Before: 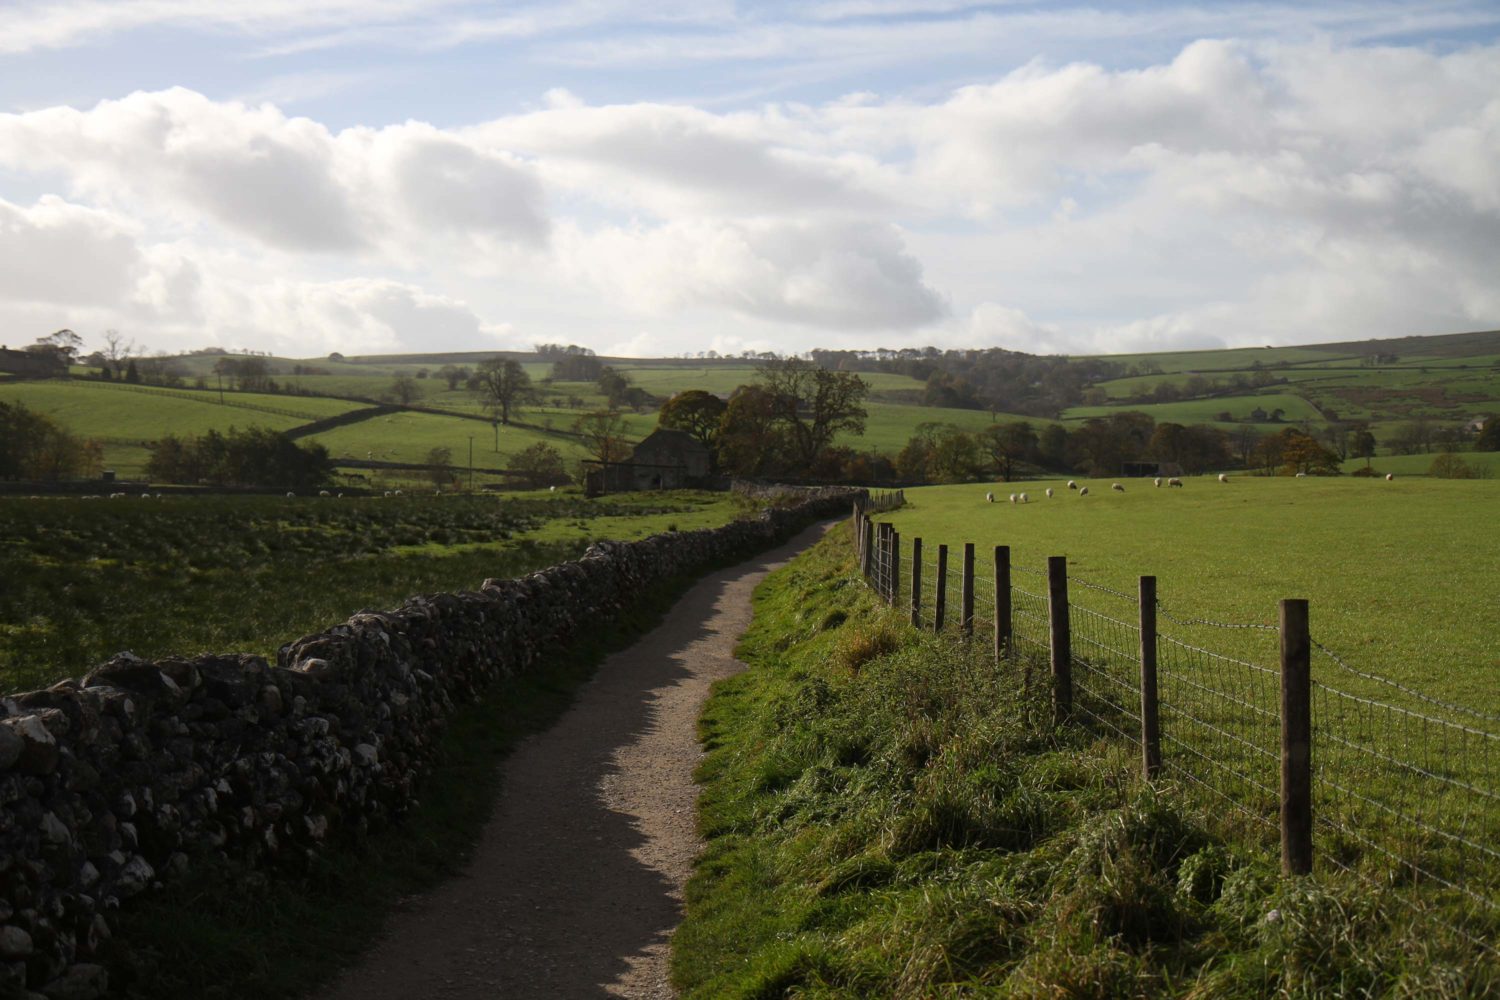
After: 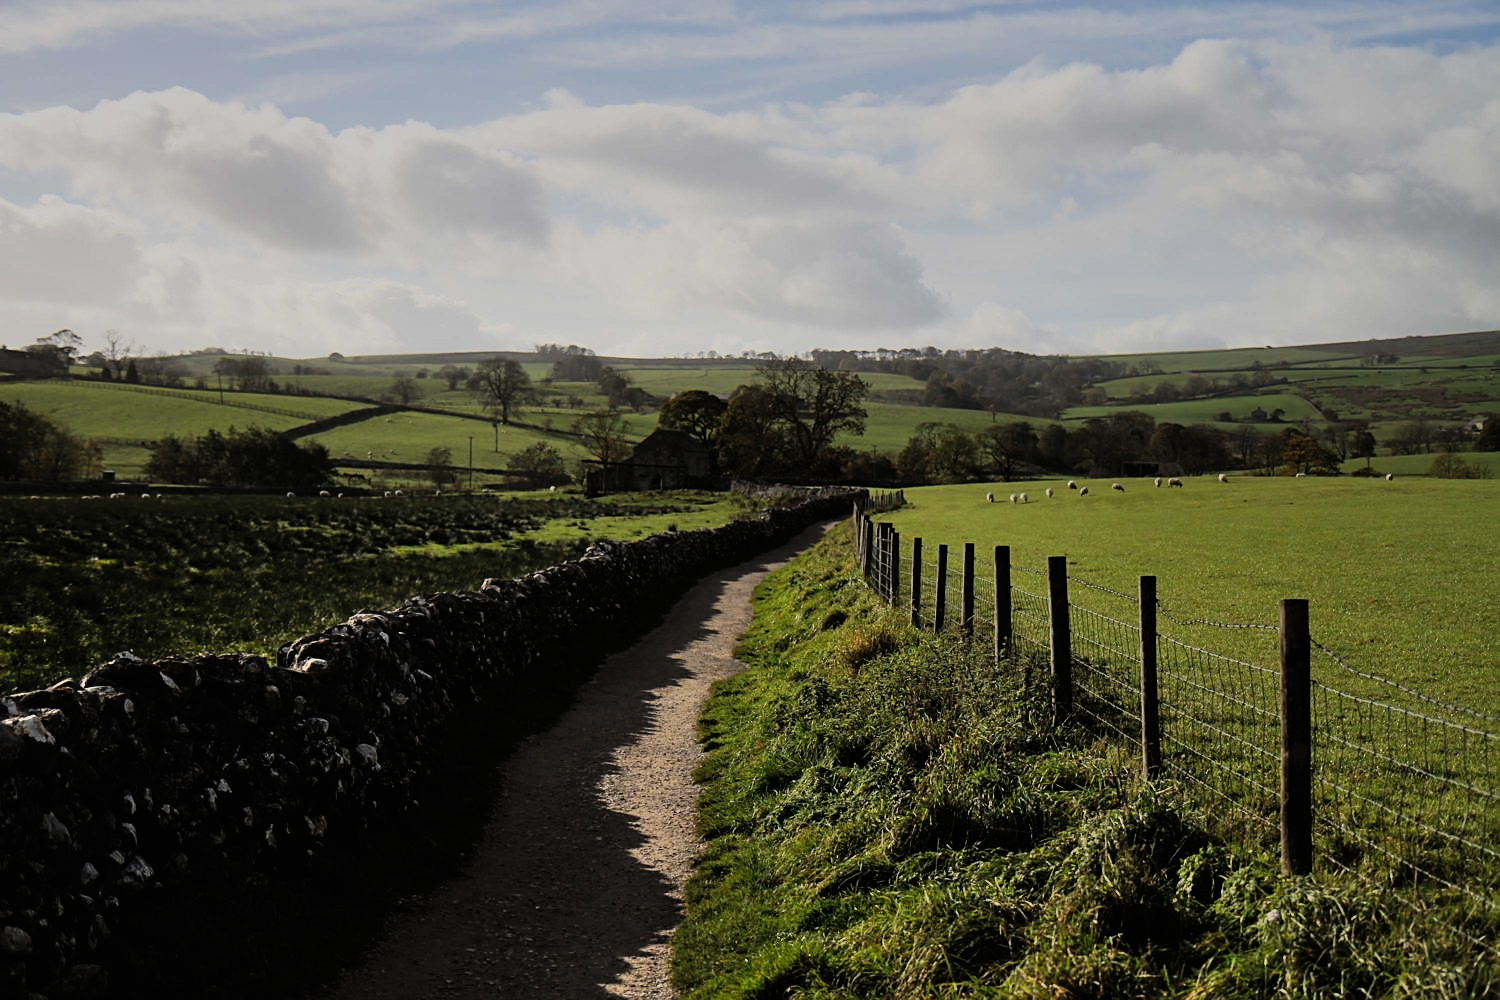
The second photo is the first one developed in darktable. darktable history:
filmic rgb: black relative exposure -5 EV, hardness 2.88, contrast 1.3, highlights saturation mix -30%
exposure: exposure -0.21 EV, compensate highlight preservation false
shadows and highlights: soften with gaussian
sharpen: on, module defaults
lowpass: radius 0.1, contrast 0.85, saturation 1.1, unbound 0
